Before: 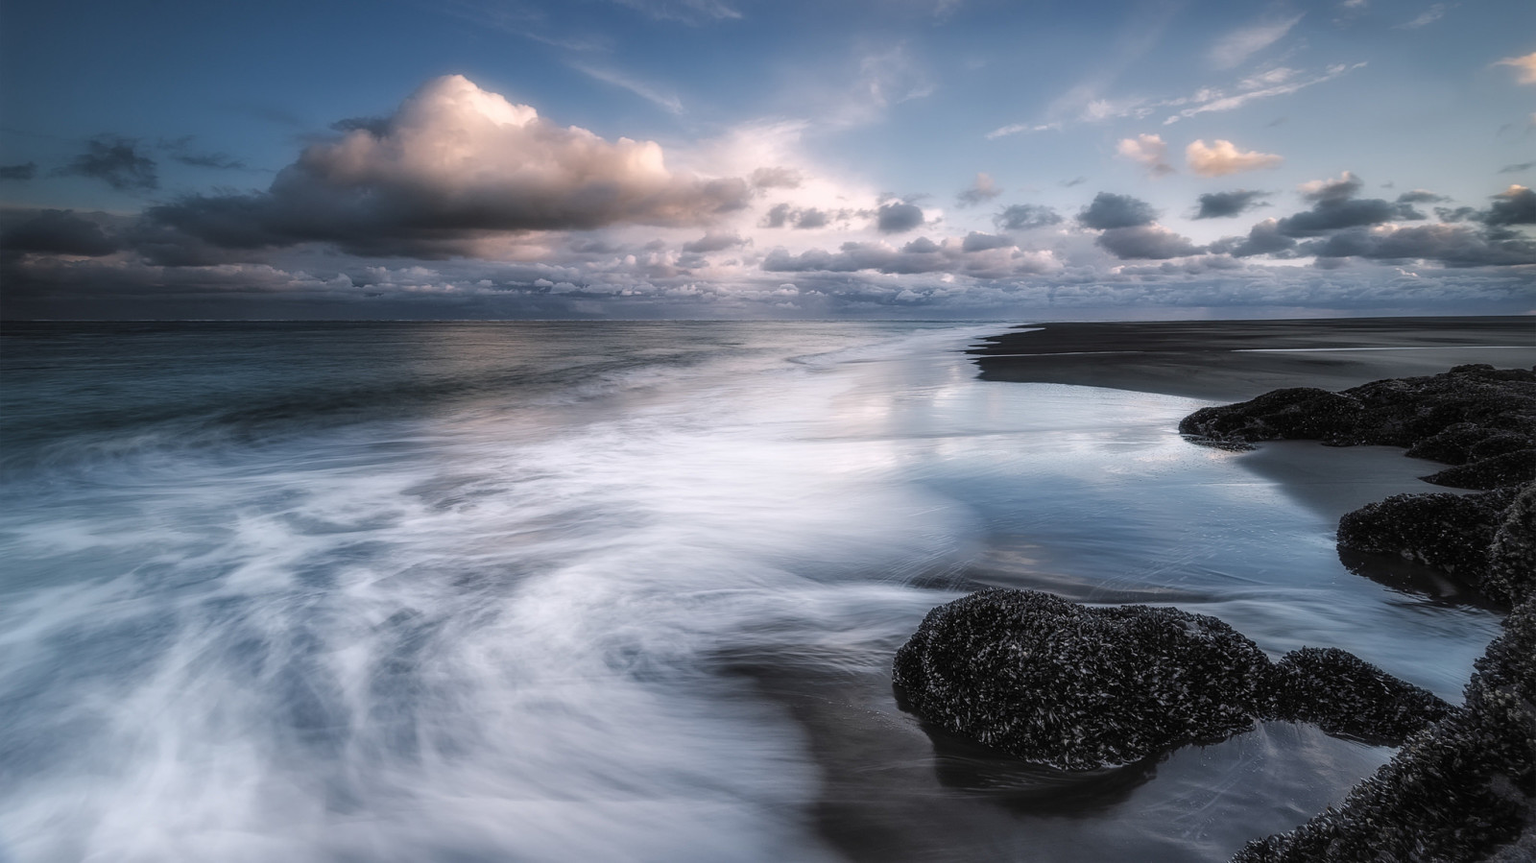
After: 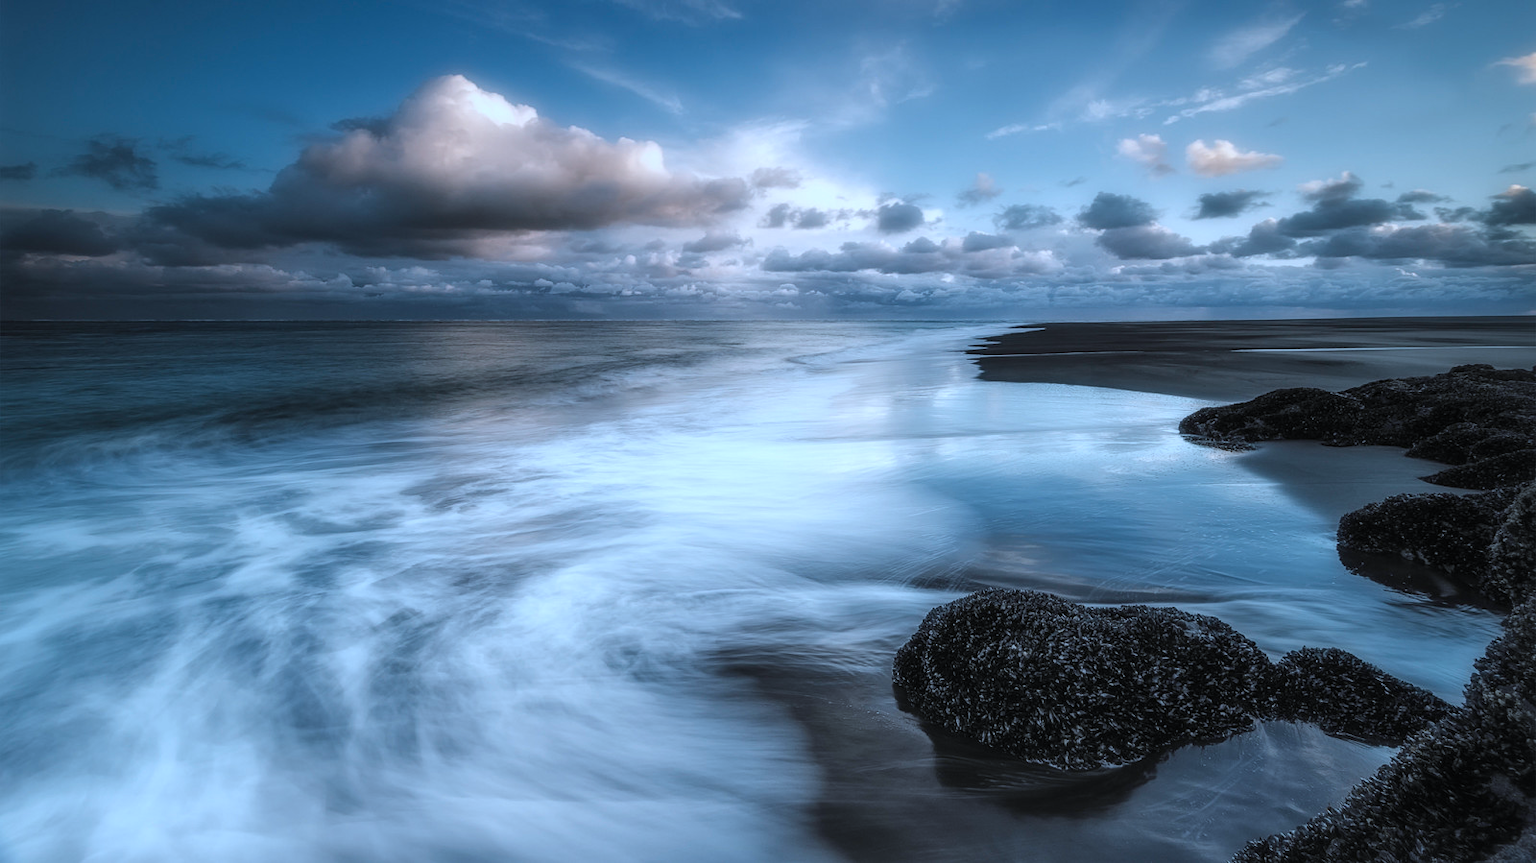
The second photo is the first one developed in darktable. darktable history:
color correction: highlights a* -9.39, highlights b* -22.65
